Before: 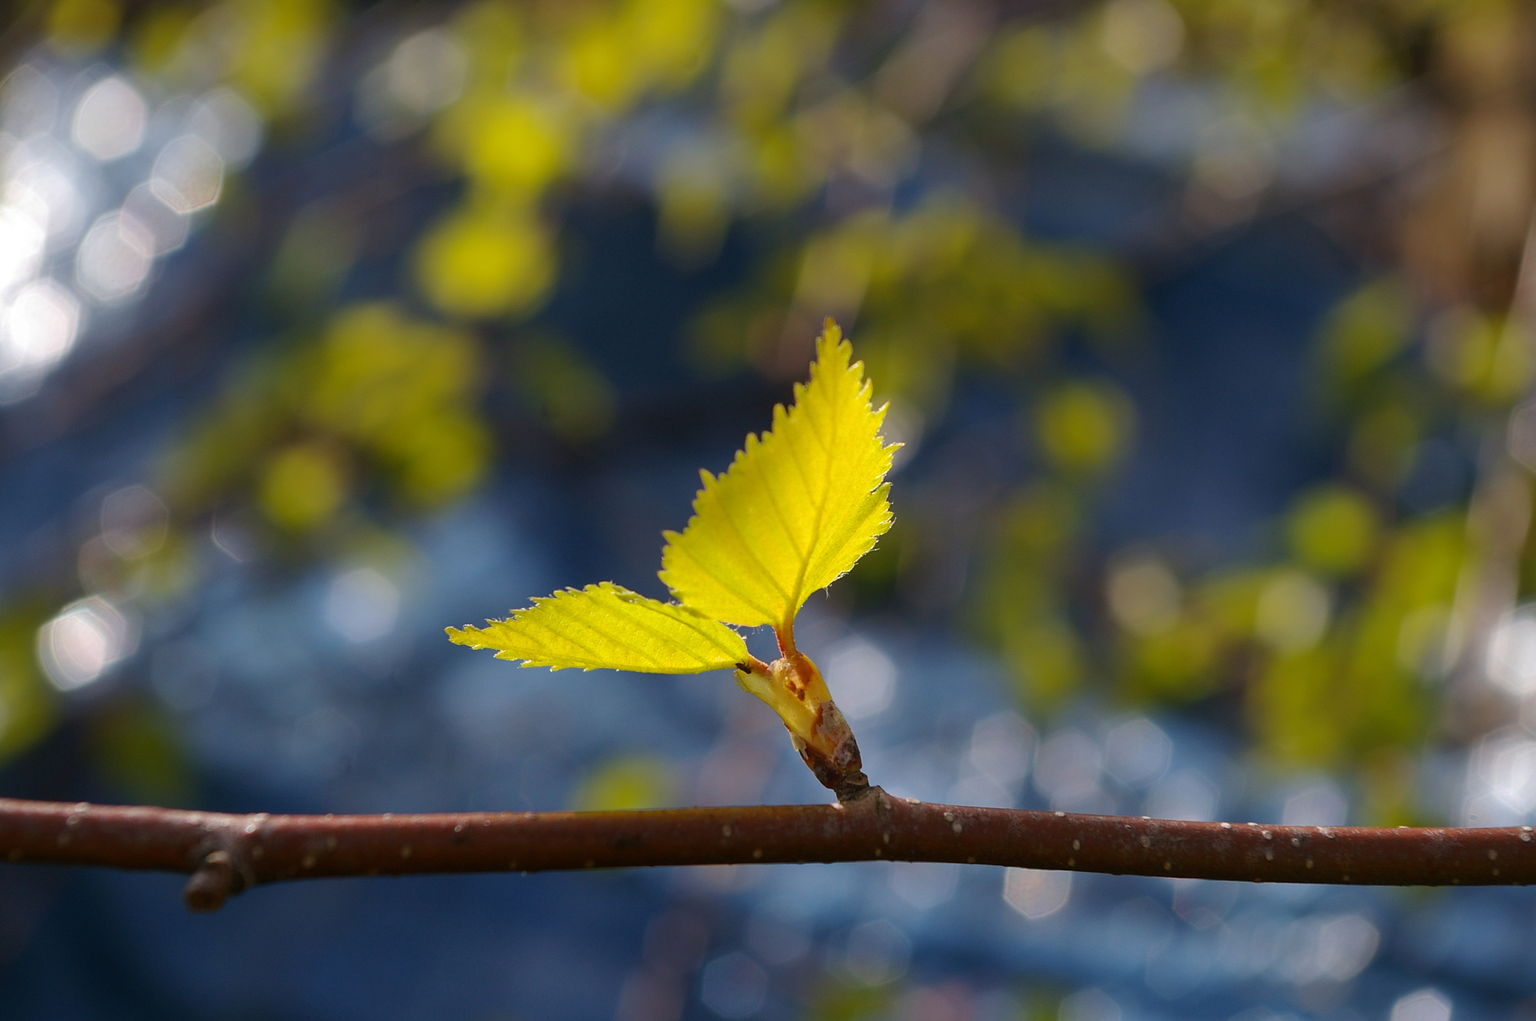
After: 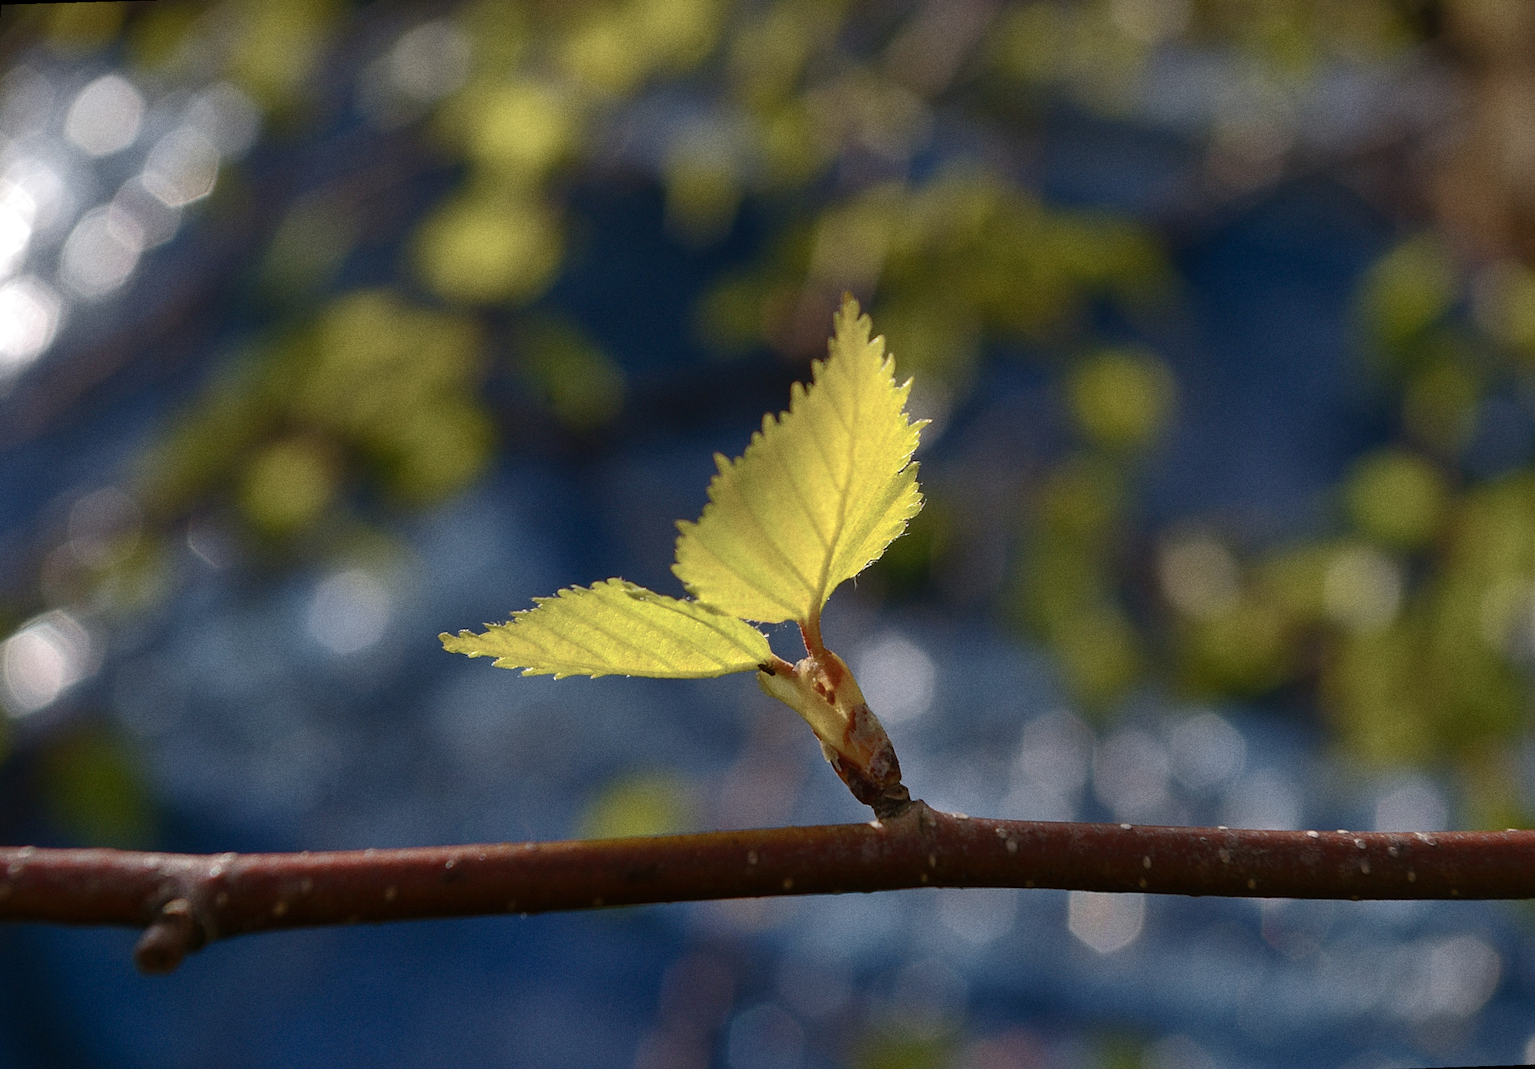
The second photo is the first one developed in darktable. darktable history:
grain: coarseness 0.09 ISO, strength 40%
color balance rgb: perceptual saturation grading › highlights -31.88%, perceptual saturation grading › mid-tones 5.8%, perceptual saturation grading › shadows 18.12%, perceptual brilliance grading › highlights 3.62%, perceptual brilliance grading › mid-tones -18.12%, perceptual brilliance grading › shadows -41.3%
shadows and highlights: on, module defaults
rotate and perspective: rotation -1.68°, lens shift (vertical) -0.146, crop left 0.049, crop right 0.912, crop top 0.032, crop bottom 0.96
